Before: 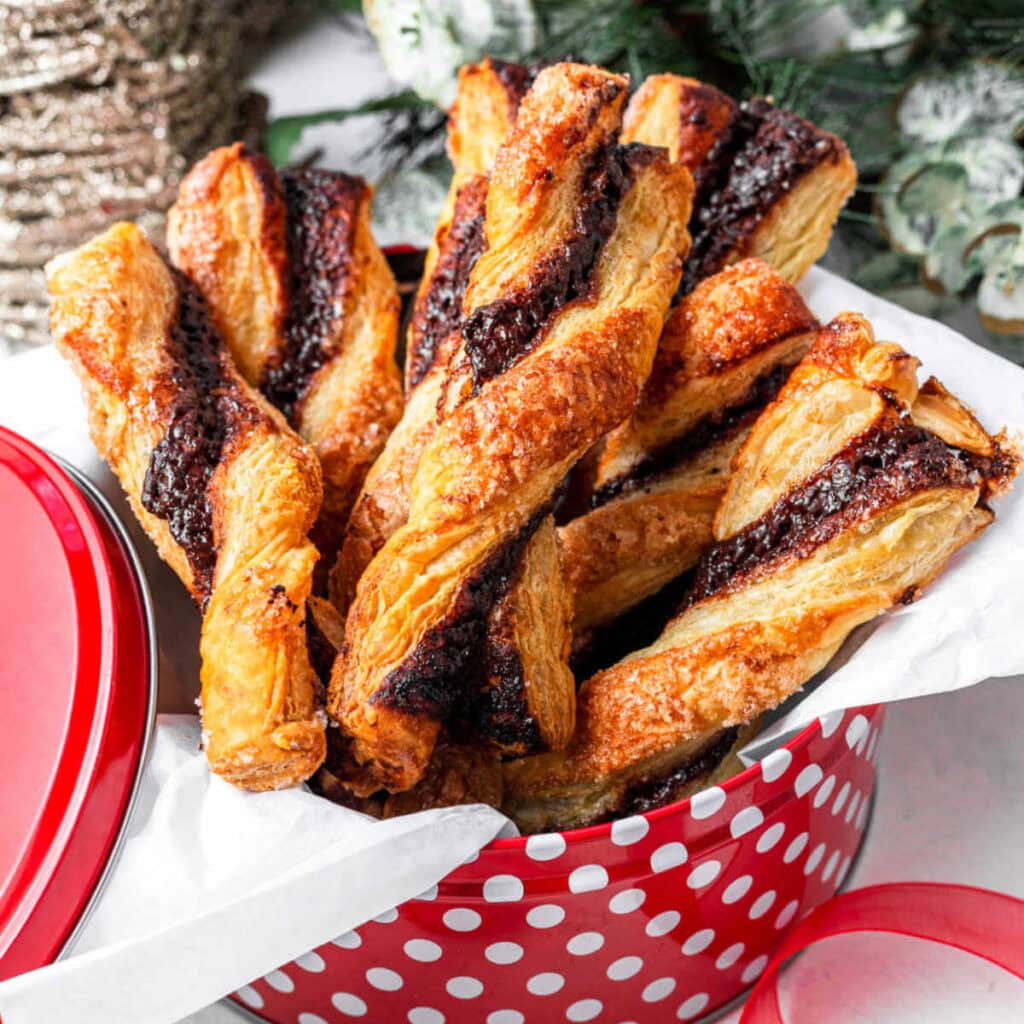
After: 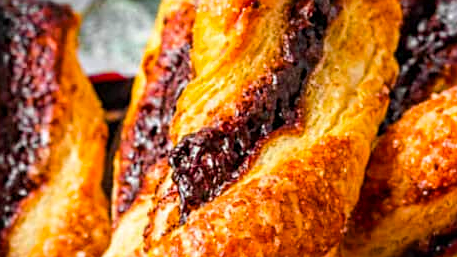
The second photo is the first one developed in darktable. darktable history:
color balance rgb: perceptual saturation grading › global saturation 25%, perceptual brilliance grading › mid-tones 10%, perceptual brilliance grading › shadows 15%, global vibrance 20%
sharpen: on, module defaults
crop: left 28.64%, top 16.832%, right 26.637%, bottom 58.055%
